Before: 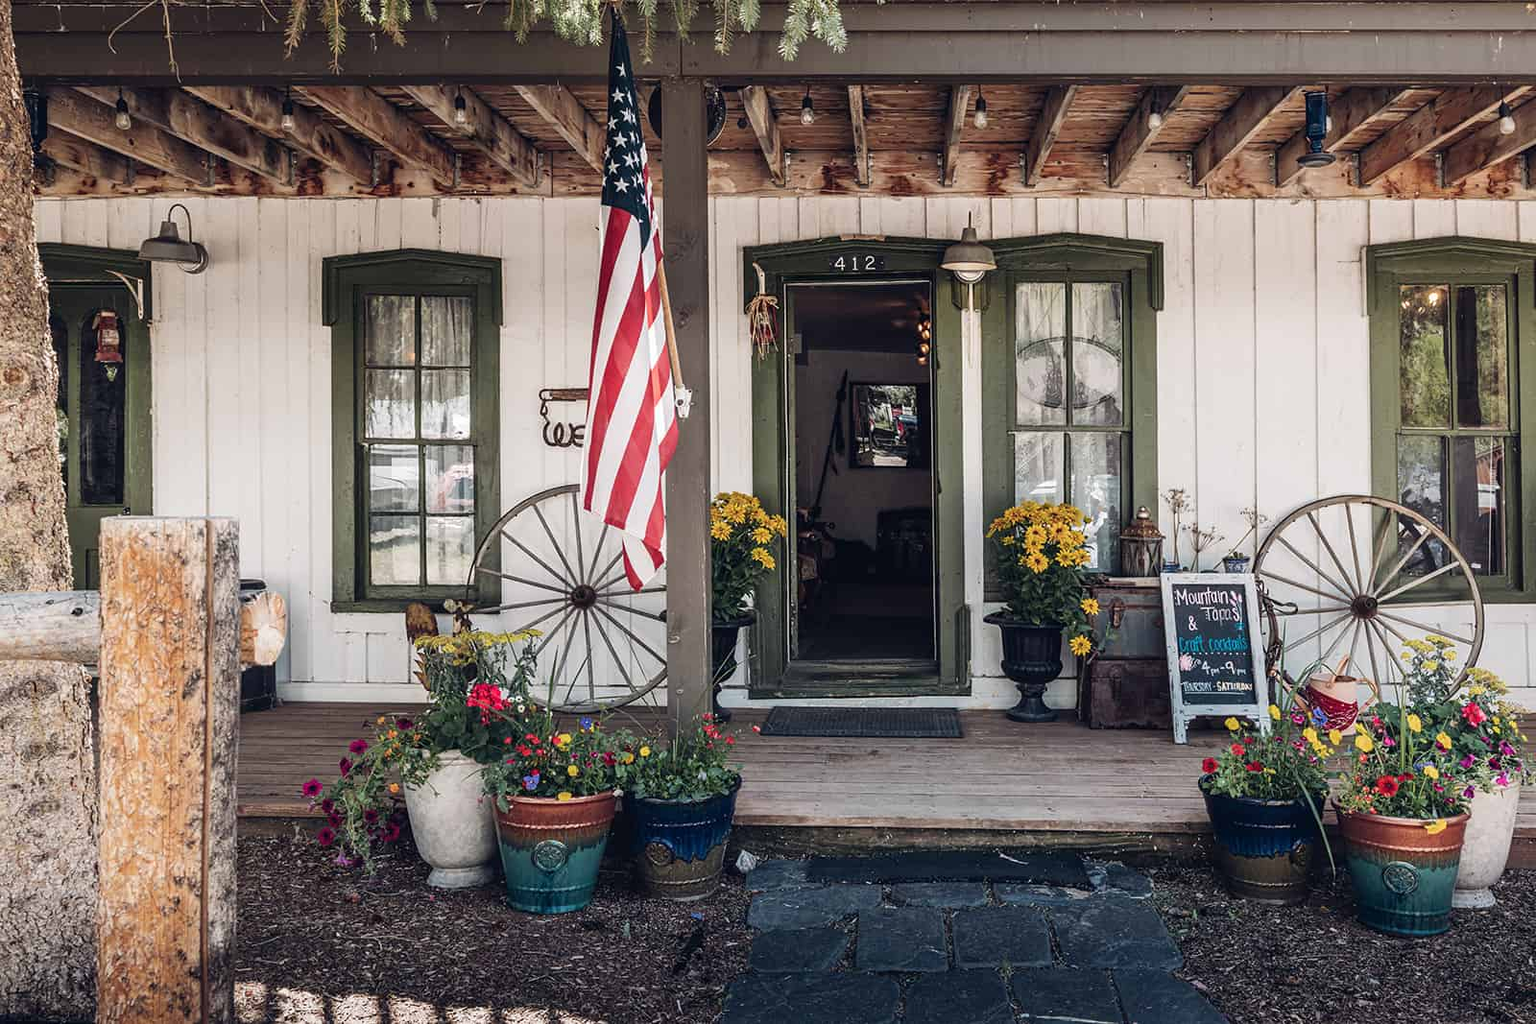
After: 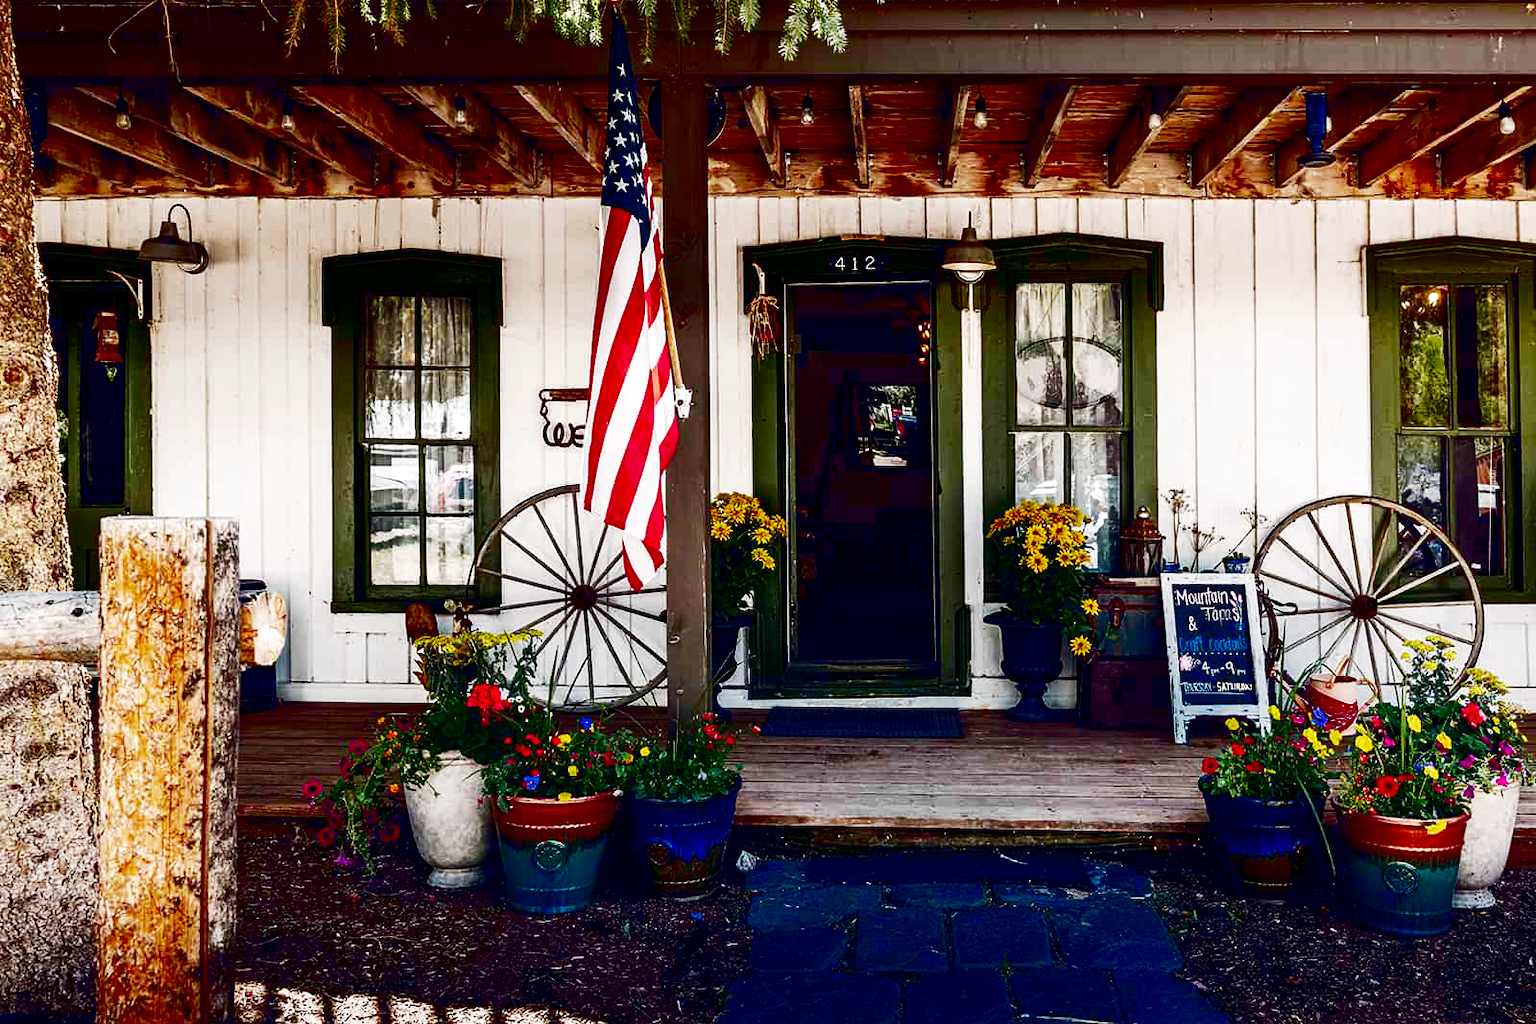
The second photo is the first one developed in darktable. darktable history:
contrast brightness saturation: brightness -1, saturation 1
base curve: curves: ch0 [(0, 0) (0.028, 0.03) (0.121, 0.232) (0.46, 0.748) (0.859, 0.968) (1, 1)], preserve colors none
exposure: black level correction 0.005, exposure 0.286 EV, compensate highlight preservation false
